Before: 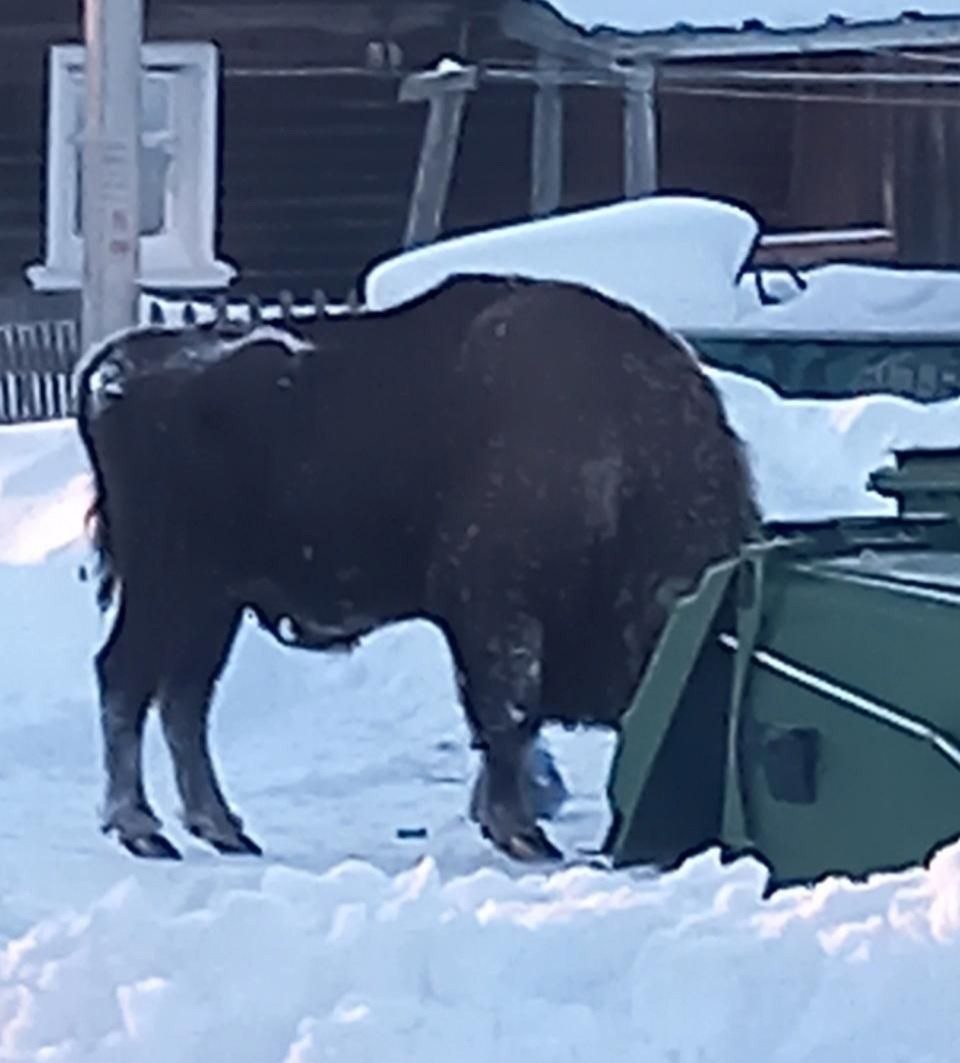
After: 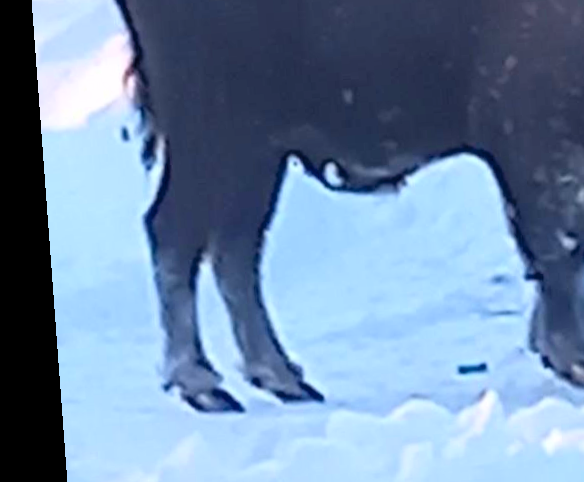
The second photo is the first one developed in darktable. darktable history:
rotate and perspective: rotation -4.25°, automatic cropping off
contrast brightness saturation: contrast 0.07, brightness 0.18, saturation 0.4
crop: top 44.483%, right 43.593%, bottom 12.892%
